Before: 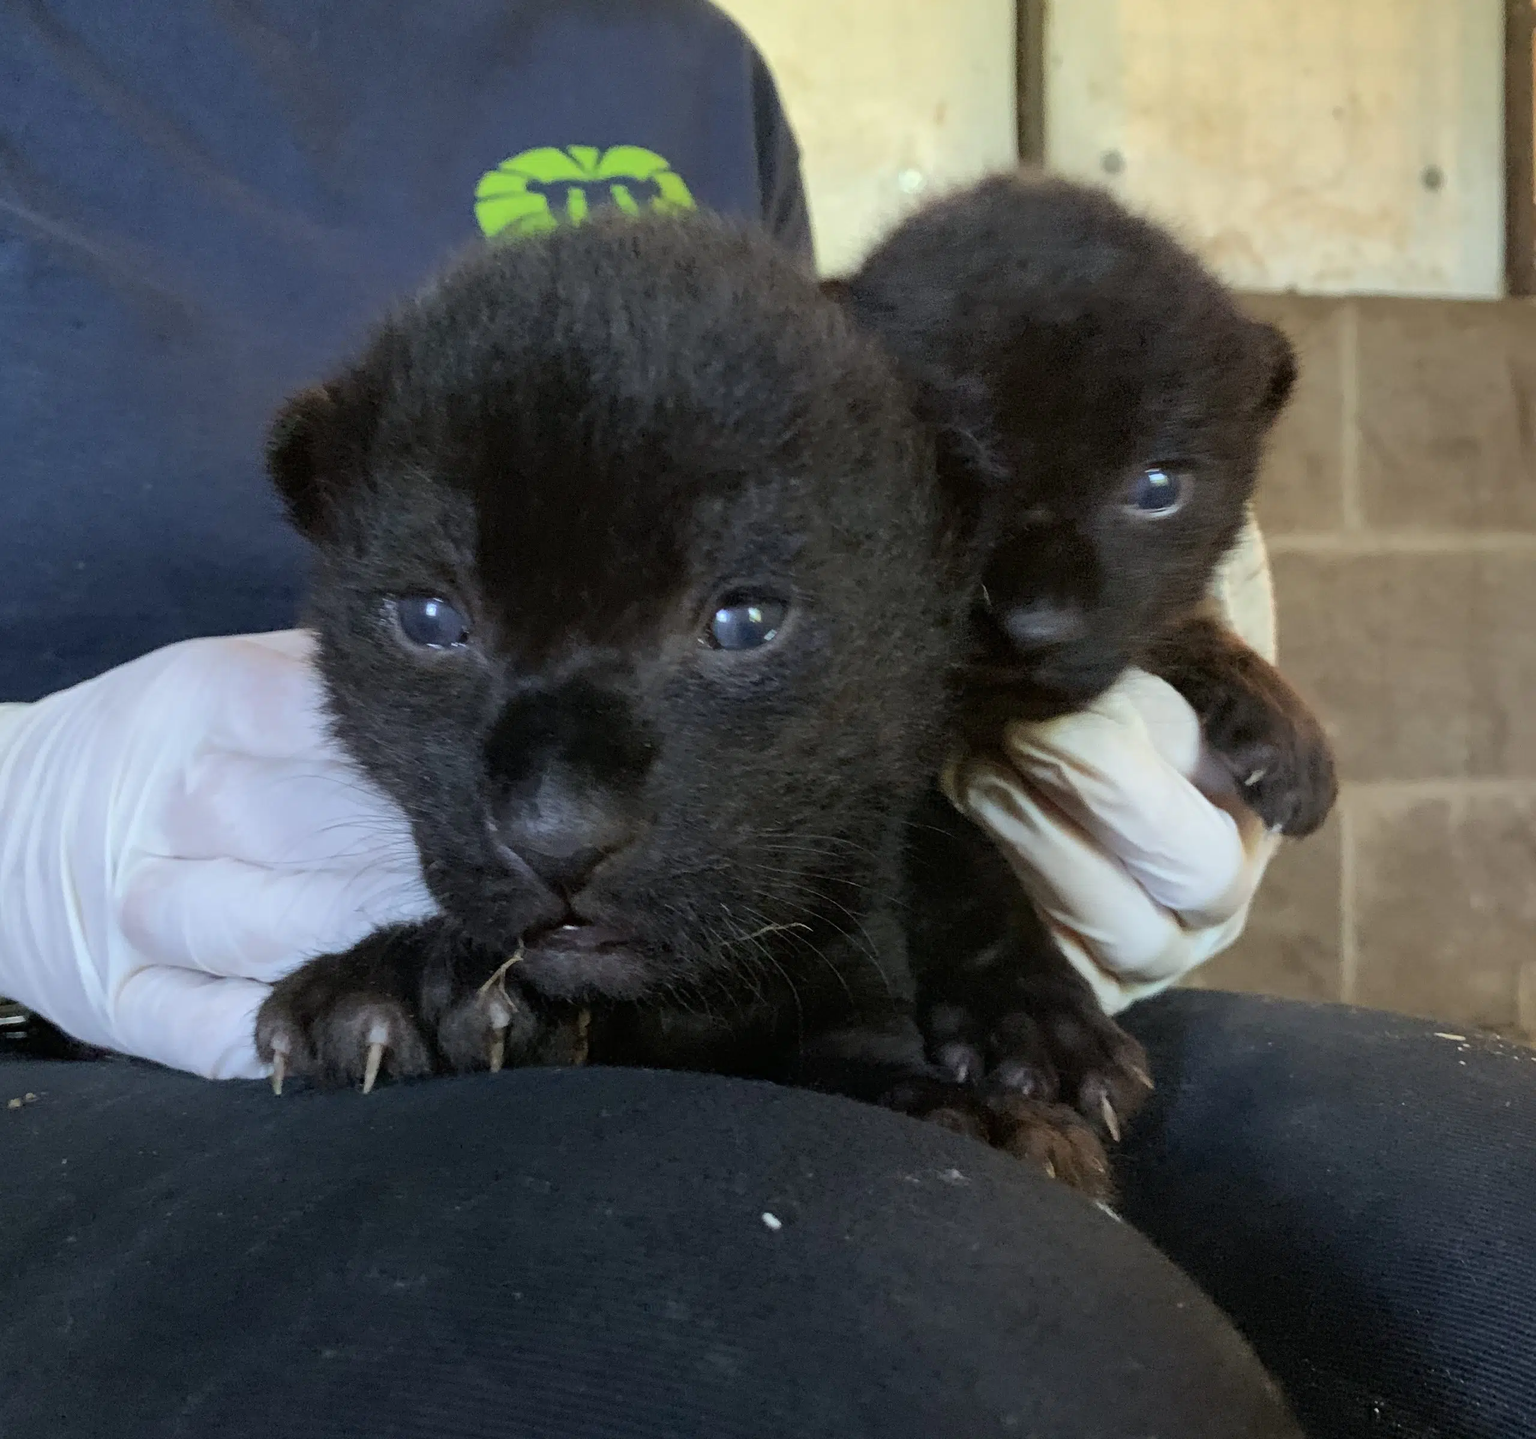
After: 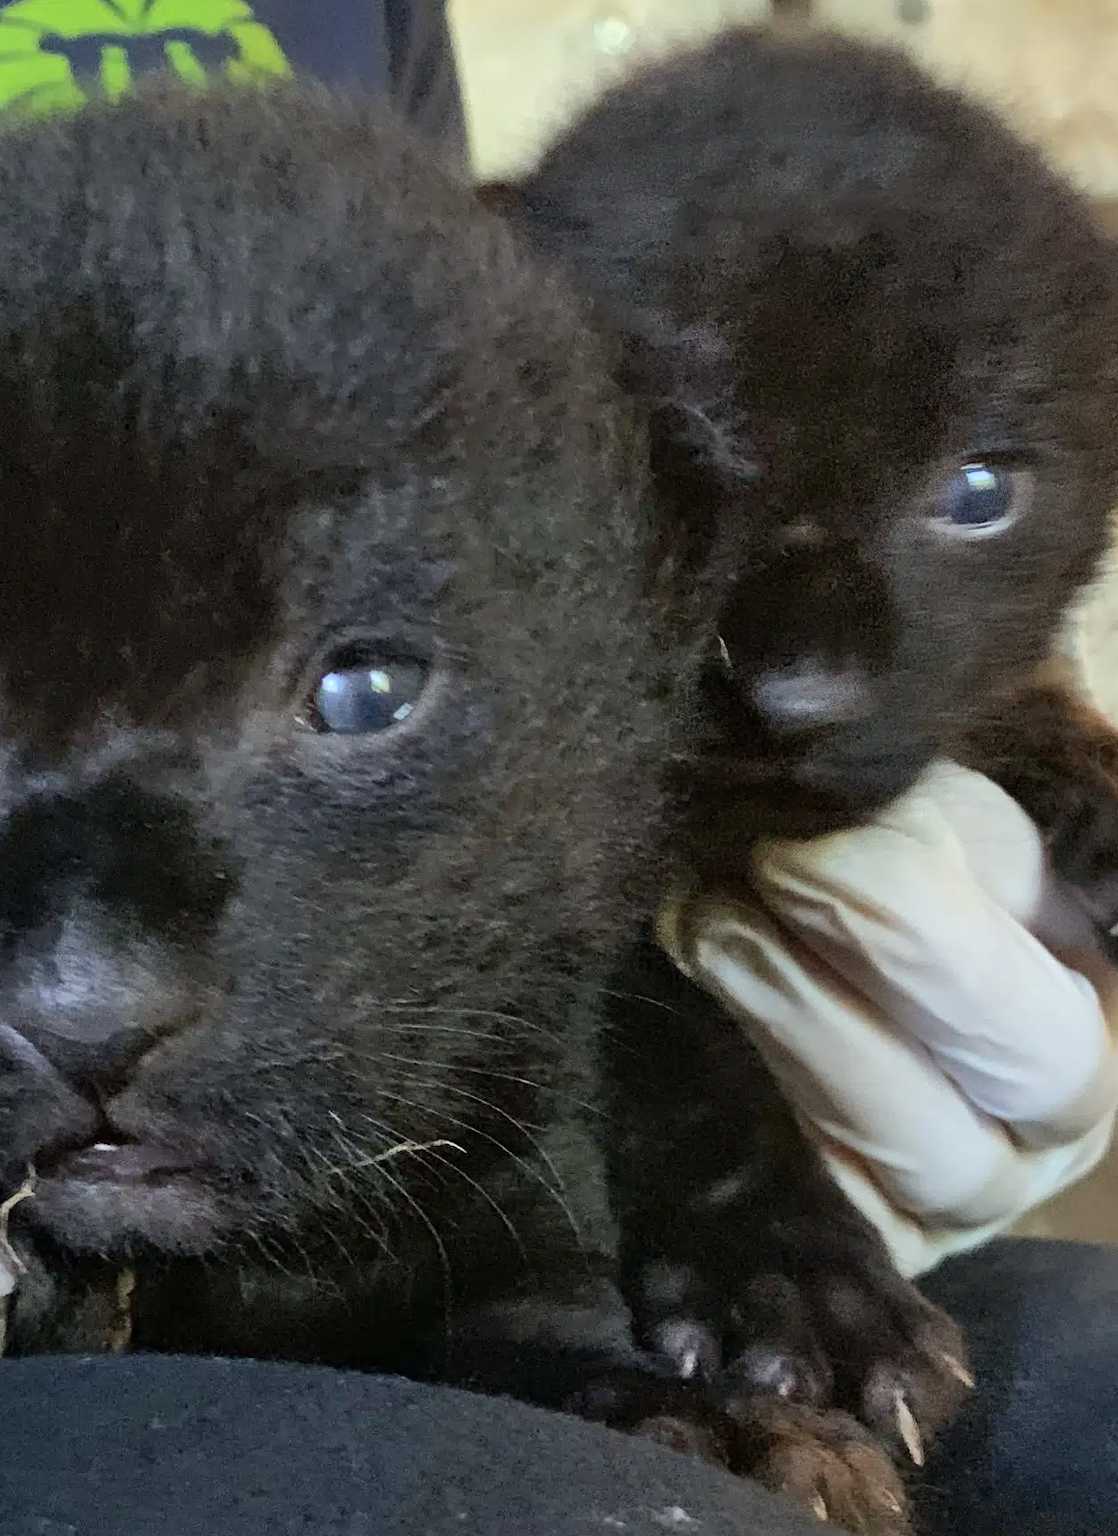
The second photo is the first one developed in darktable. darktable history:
crop: left 32.547%, top 10.948%, right 18.538%, bottom 17.358%
shadows and highlights: low approximation 0.01, soften with gaussian
